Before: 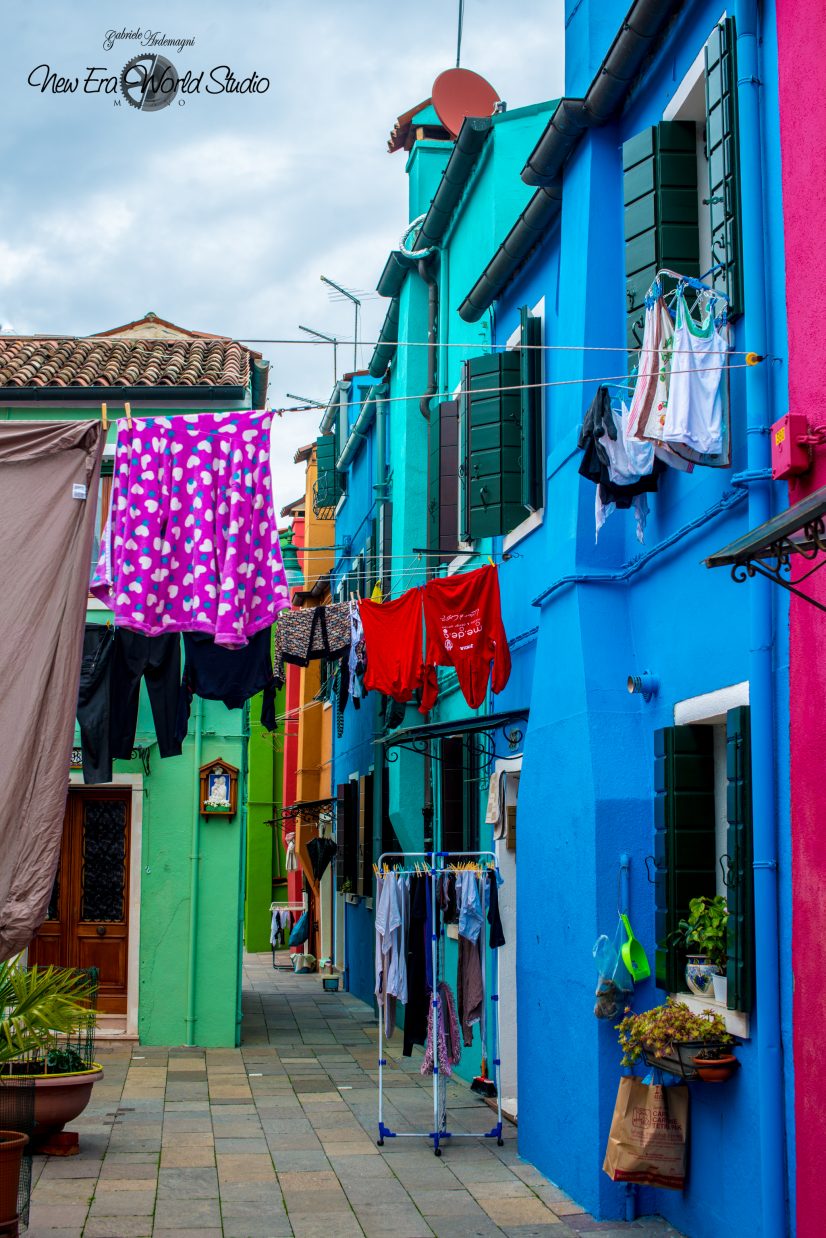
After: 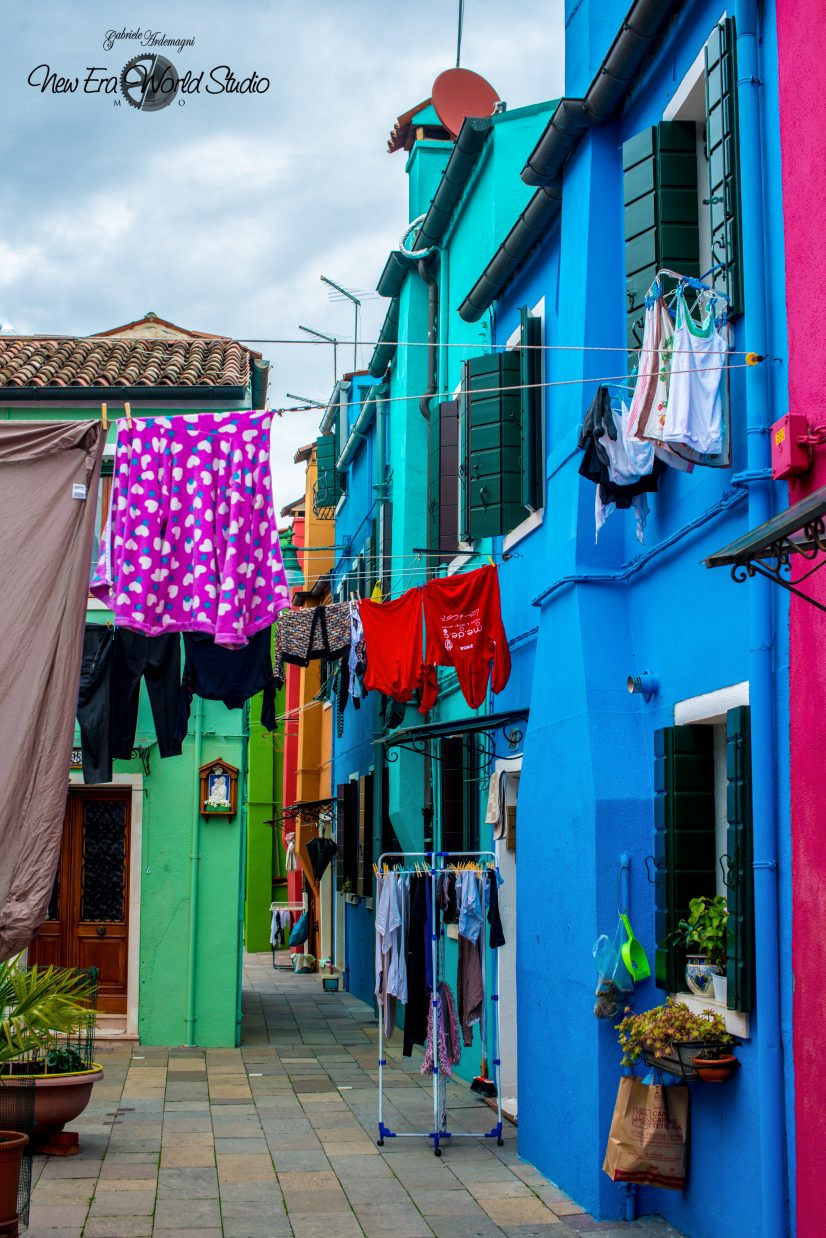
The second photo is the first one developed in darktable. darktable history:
shadows and highlights: shadows 29.59, highlights -30.38, low approximation 0.01, soften with gaussian
